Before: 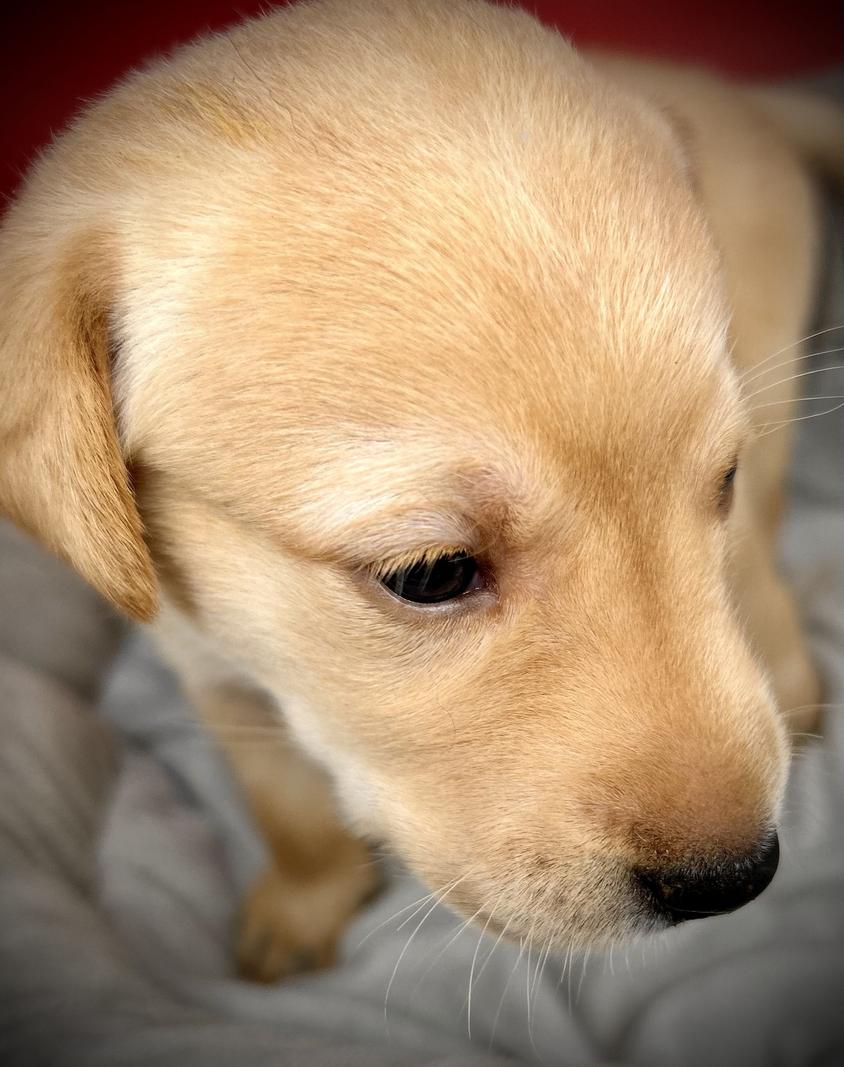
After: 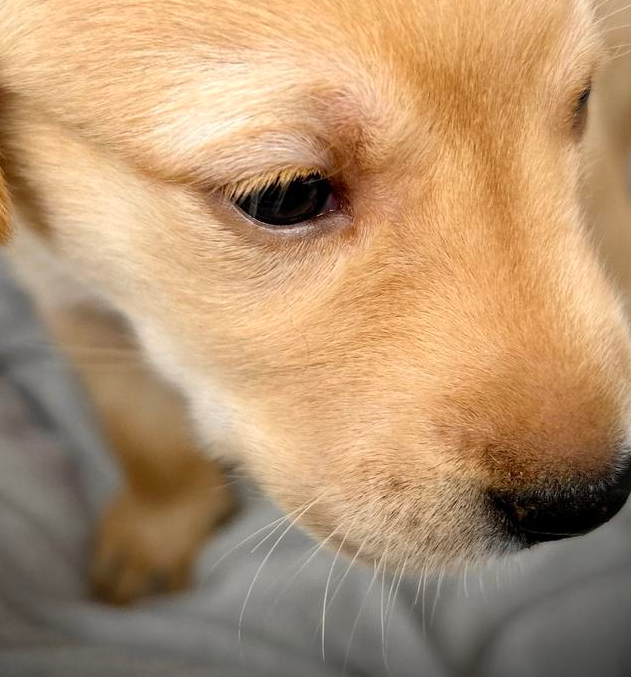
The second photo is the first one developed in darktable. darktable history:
crop and rotate: left 17.299%, top 35.491%, right 7.88%, bottom 1.013%
